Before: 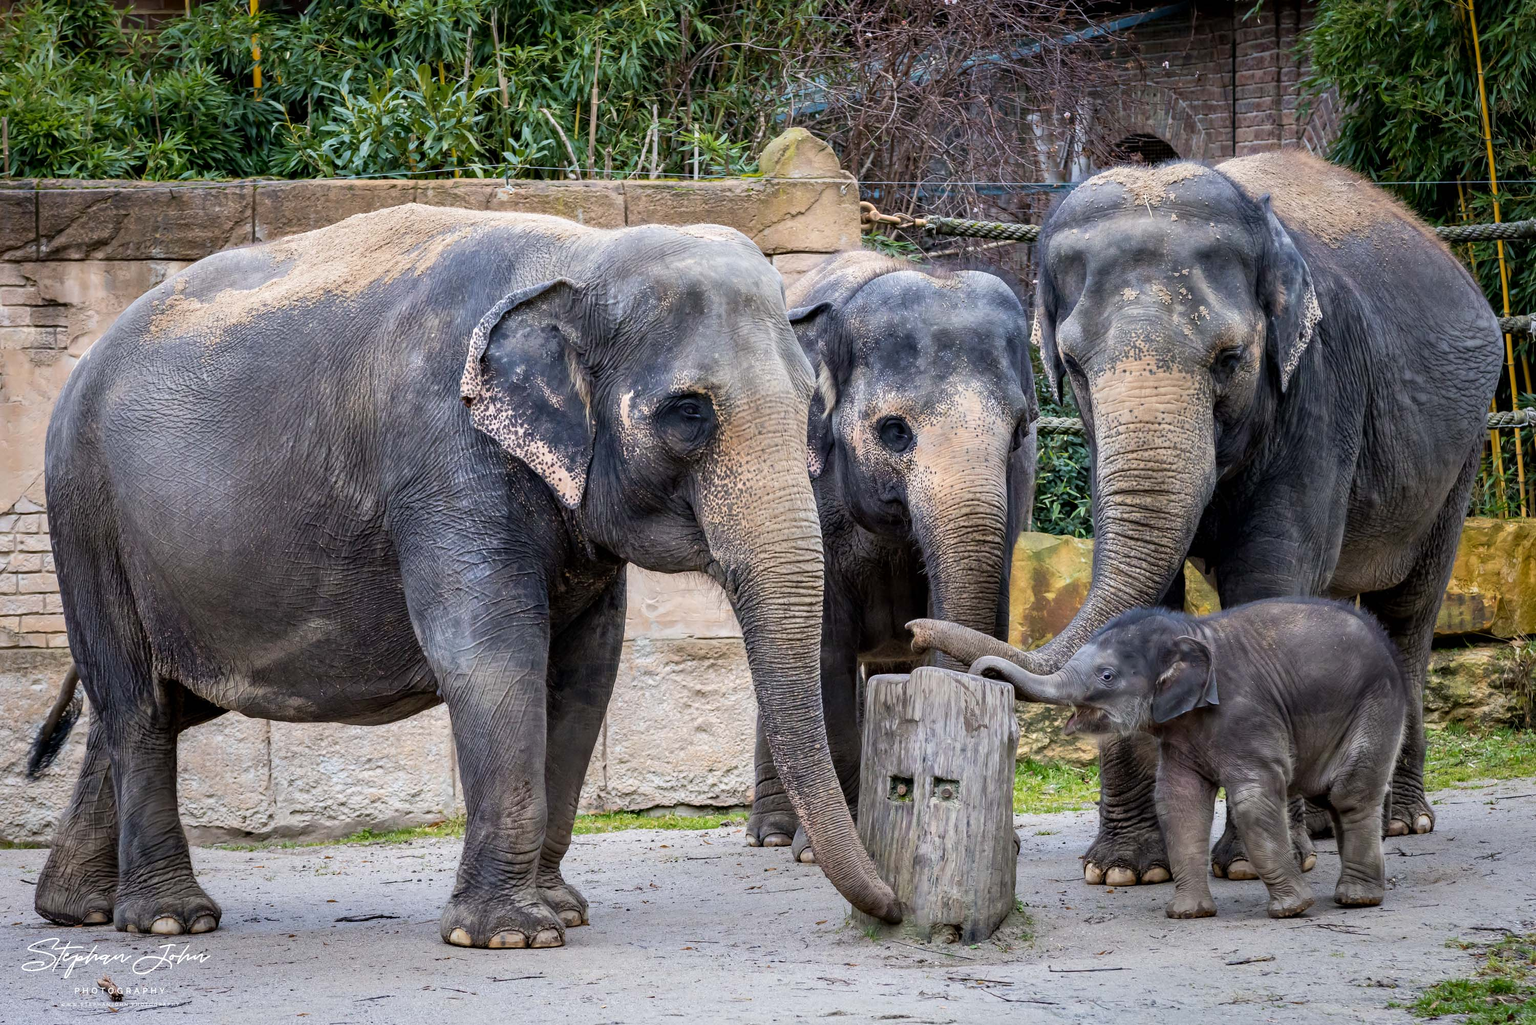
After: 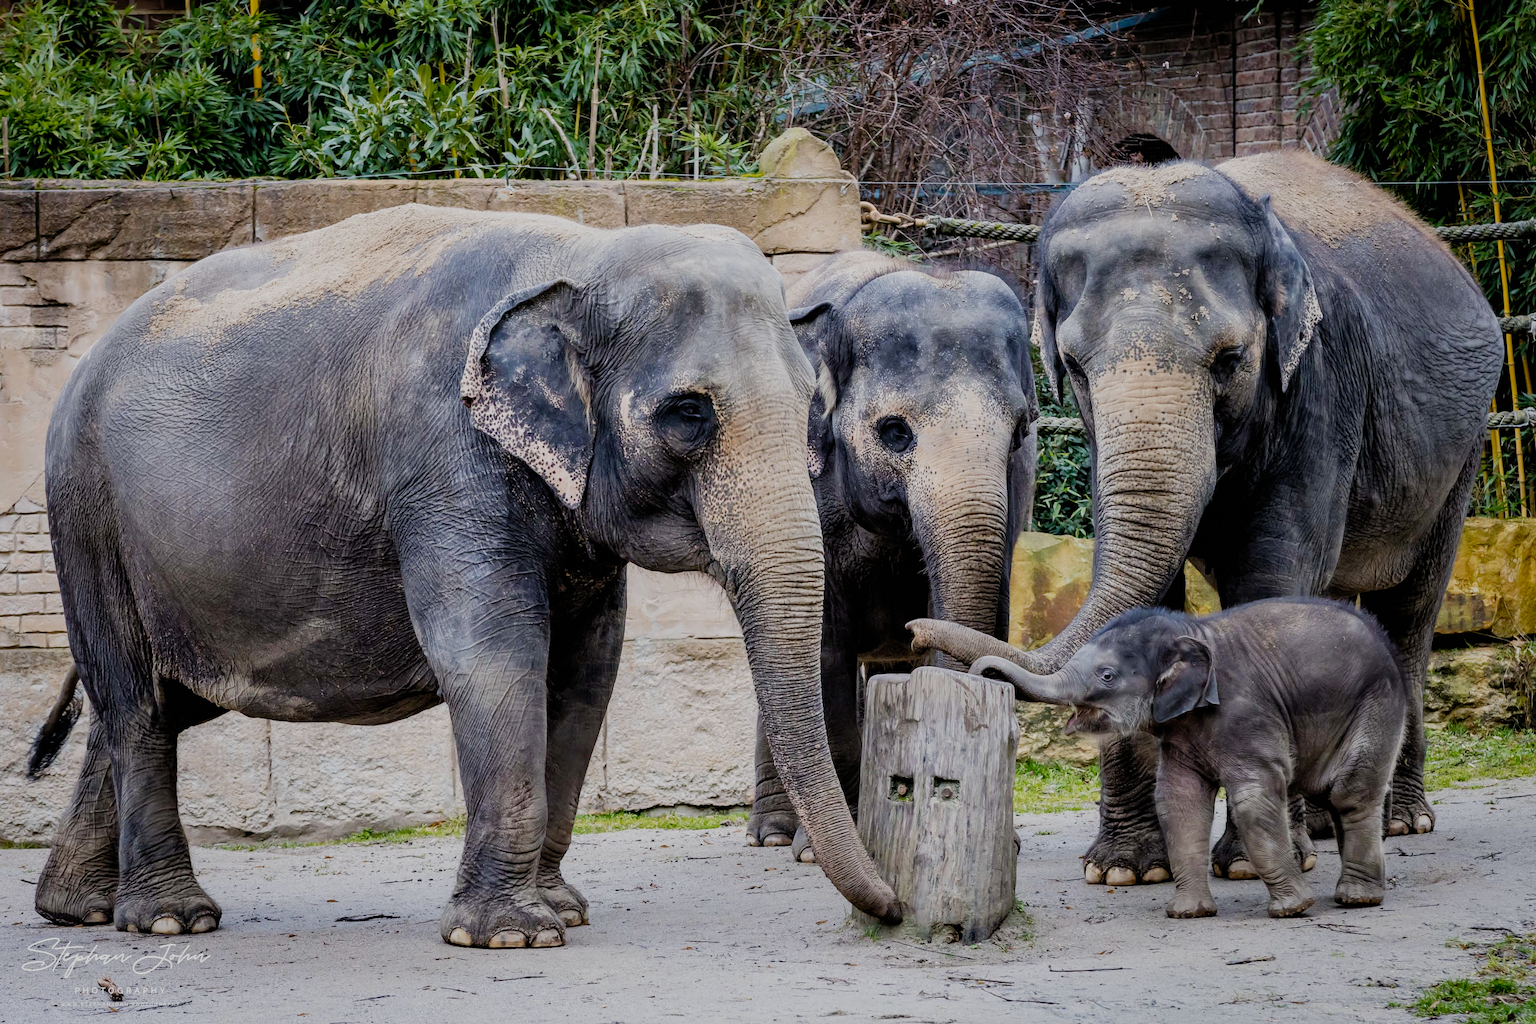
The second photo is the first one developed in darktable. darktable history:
filmic rgb: black relative exposure -7.21 EV, white relative exposure 5.39 EV, threshold 5.97 EV, hardness 3.02, add noise in highlights 0.002, preserve chrominance no, color science v3 (2019), use custom middle-gray values true, contrast in highlights soft, enable highlight reconstruction true
